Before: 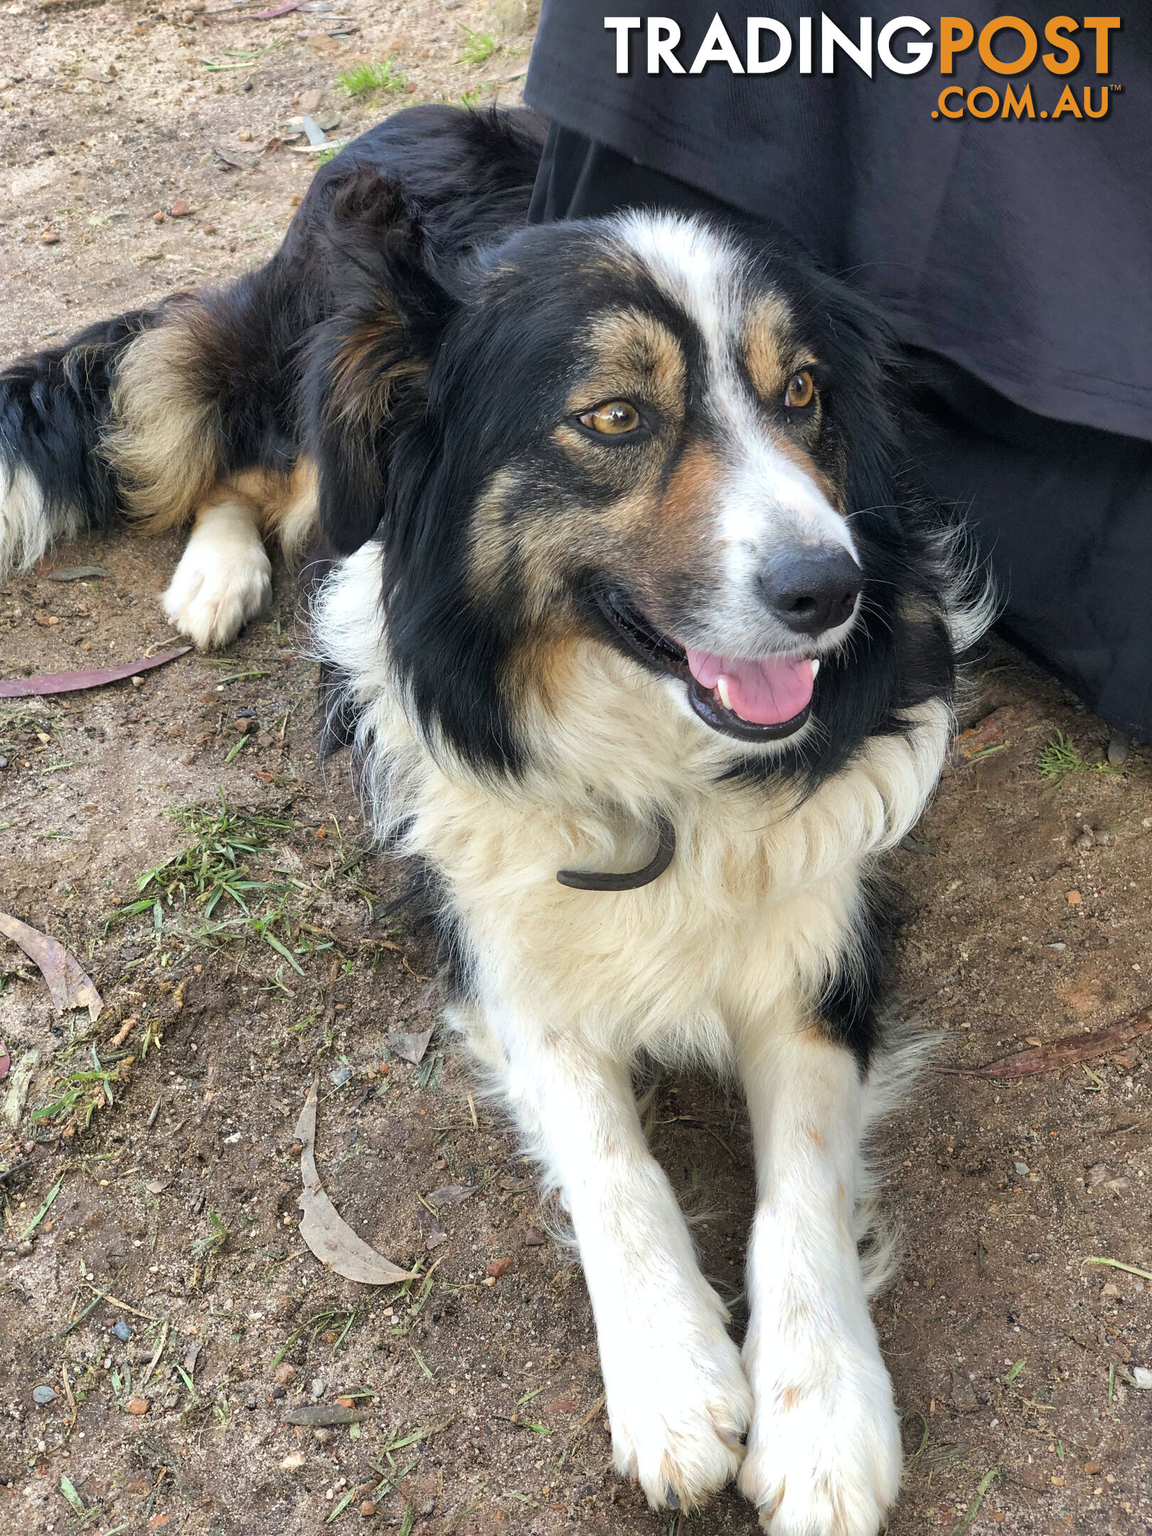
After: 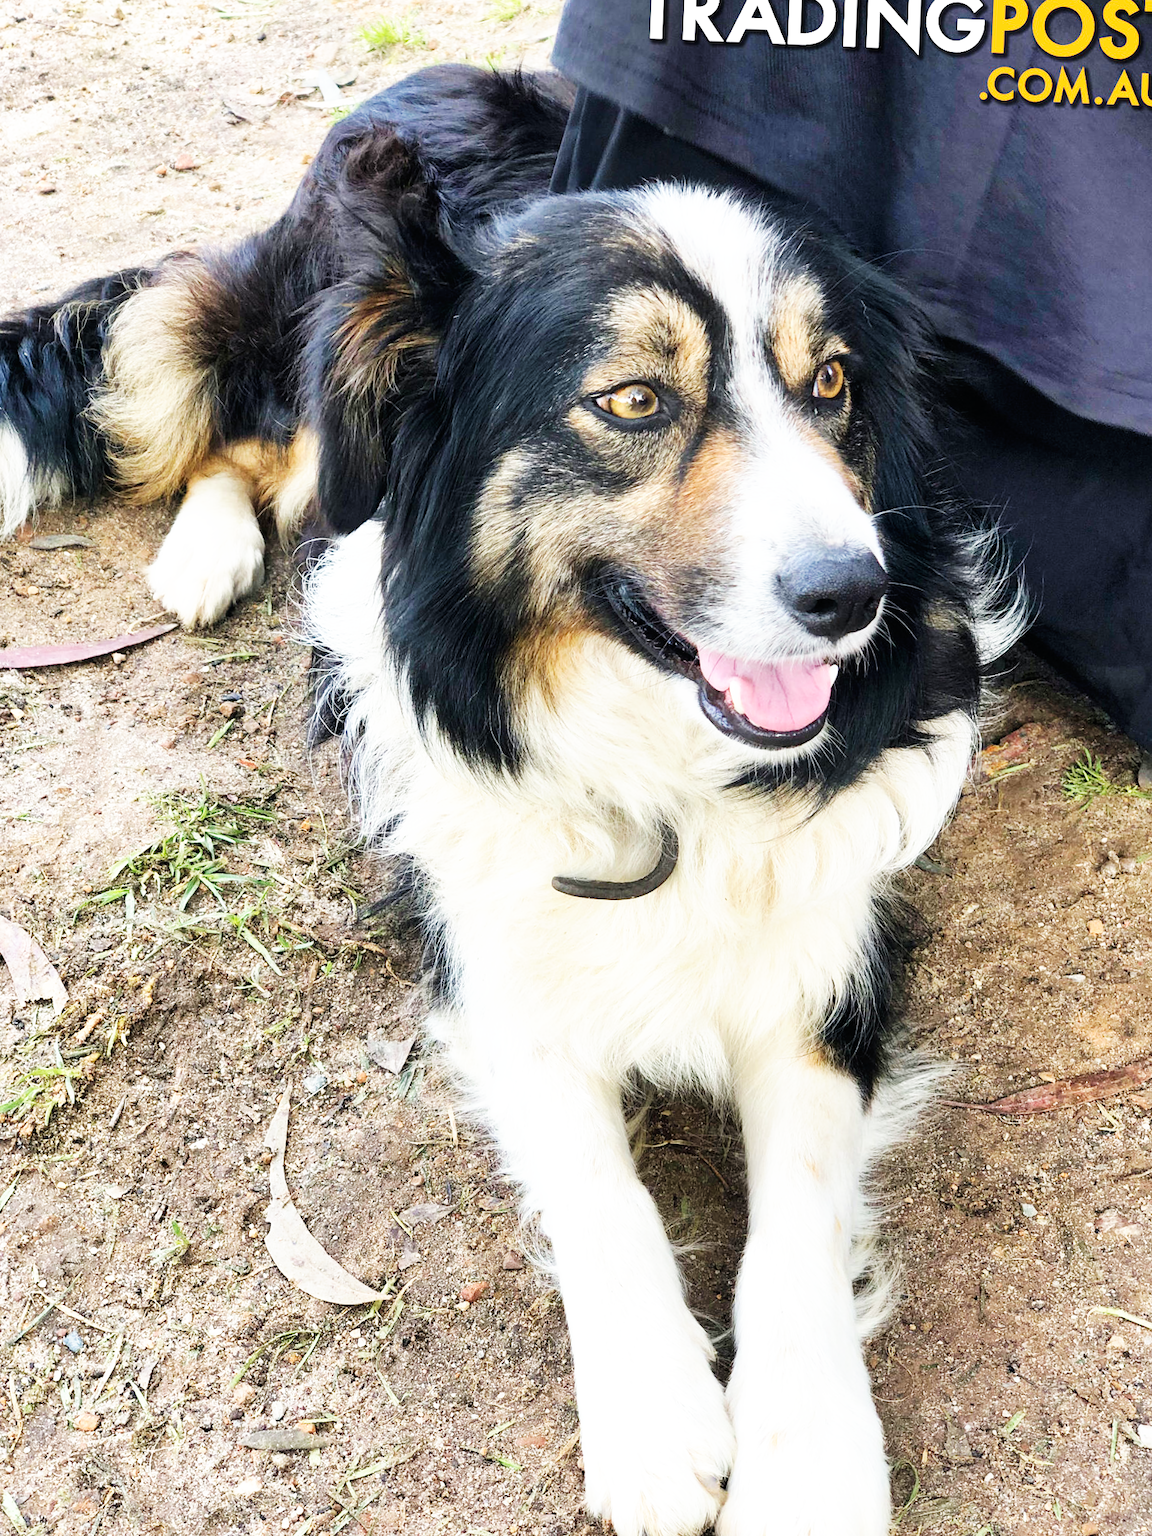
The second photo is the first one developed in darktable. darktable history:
crop and rotate: angle -2.38°
base curve: curves: ch0 [(0, 0) (0.007, 0.004) (0.027, 0.03) (0.046, 0.07) (0.207, 0.54) (0.442, 0.872) (0.673, 0.972) (1, 1)], preserve colors none
